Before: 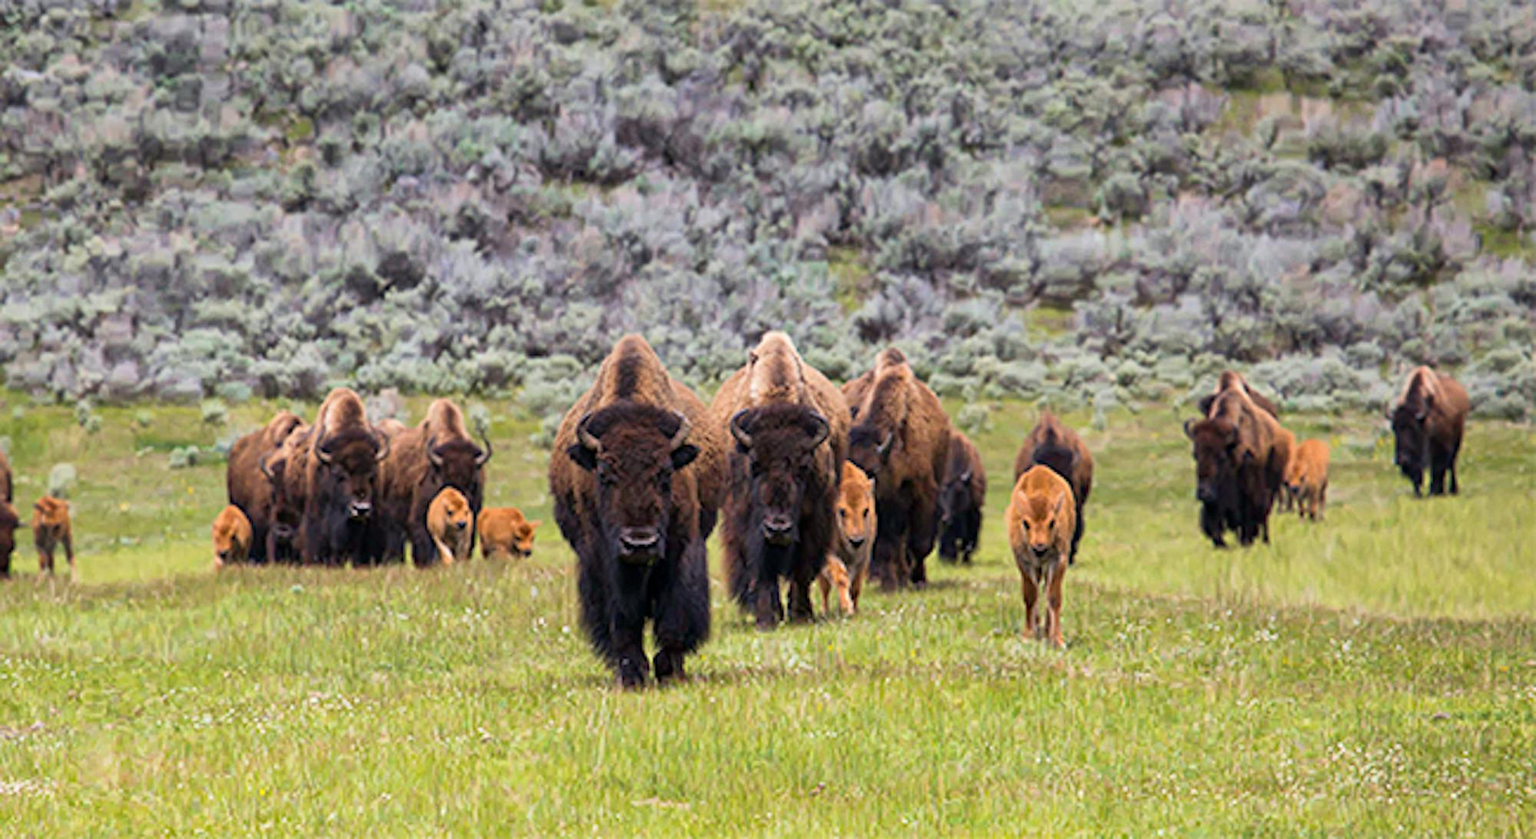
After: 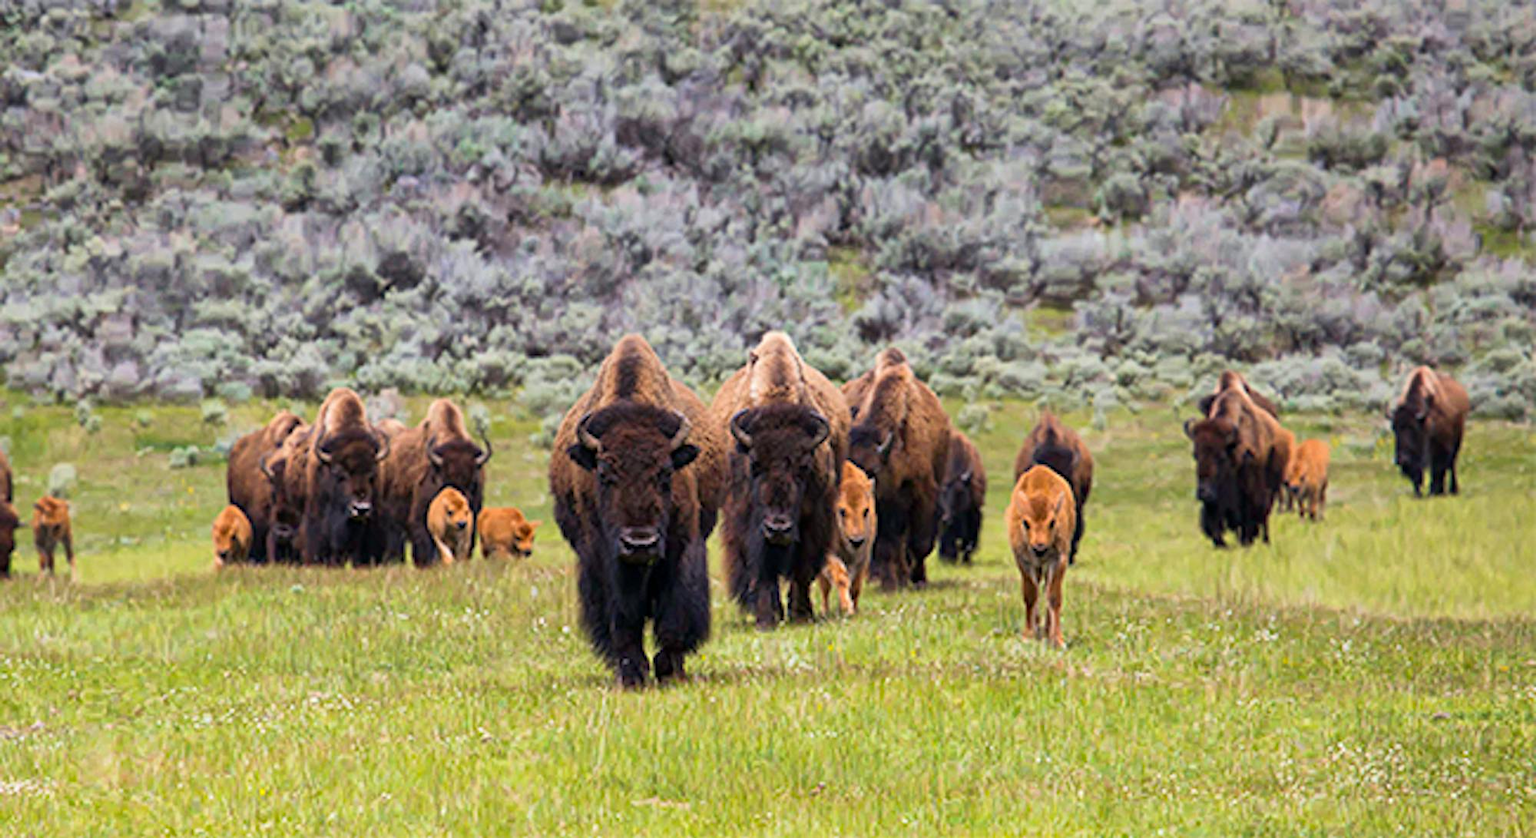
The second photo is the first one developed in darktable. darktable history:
contrast brightness saturation: contrast 0.042, saturation 0.066
